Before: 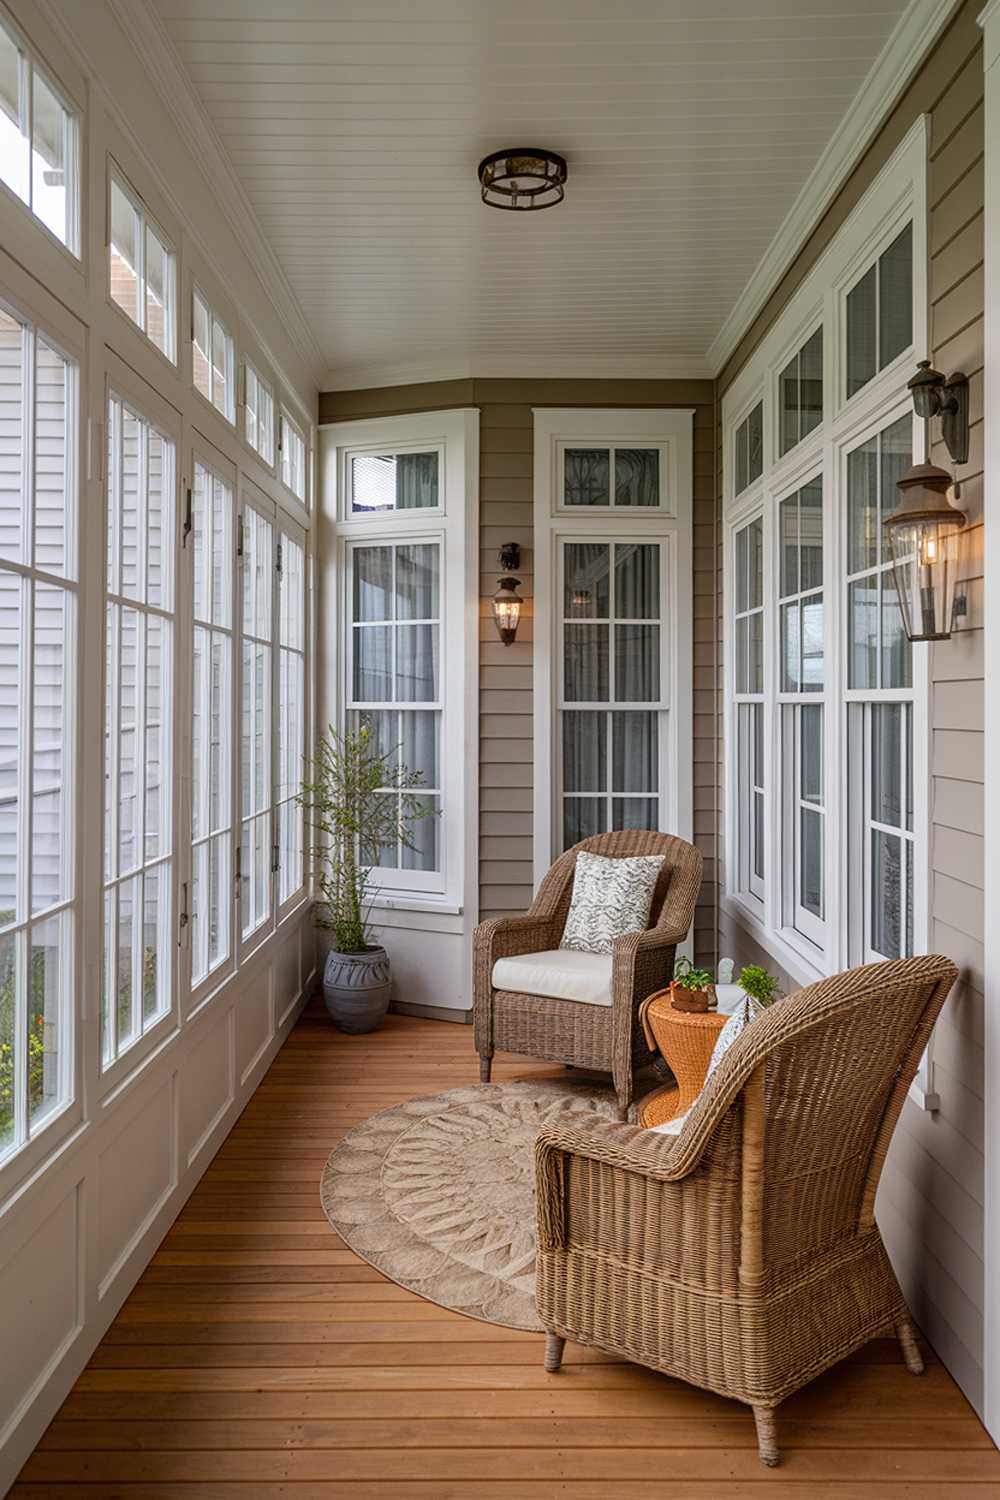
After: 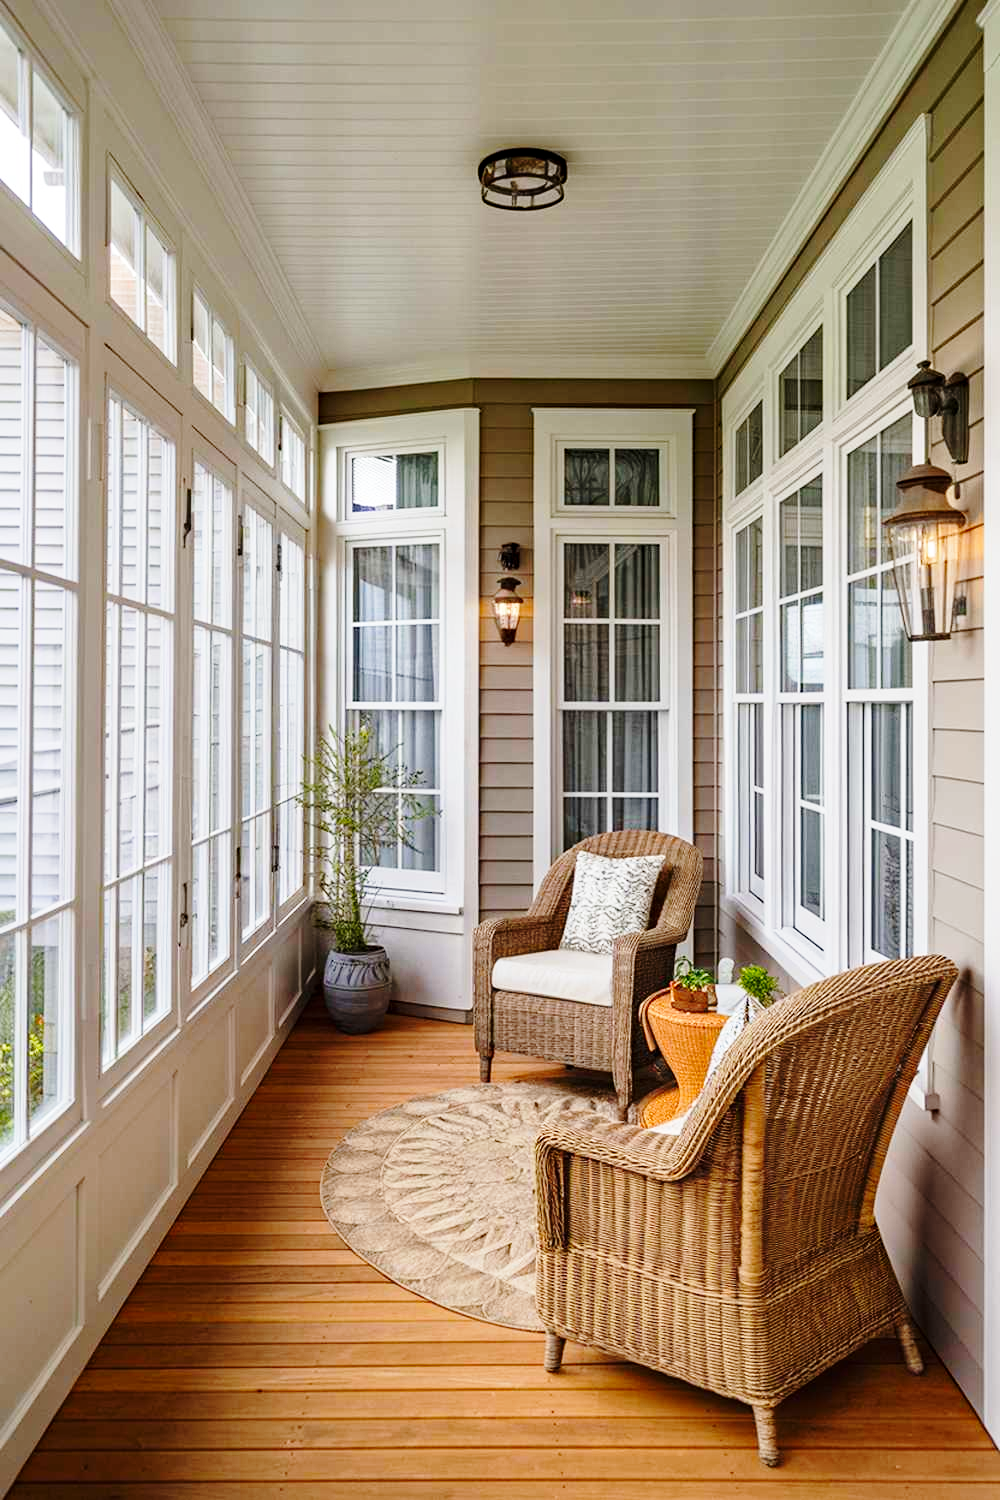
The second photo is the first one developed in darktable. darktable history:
haze removal: adaptive false
base curve: curves: ch0 [(0, 0) (0.028, 0.03) (0.121, 0.232) (0.46, 0.748) (0.859, 0.968) (1, 1)], preserve colors none
